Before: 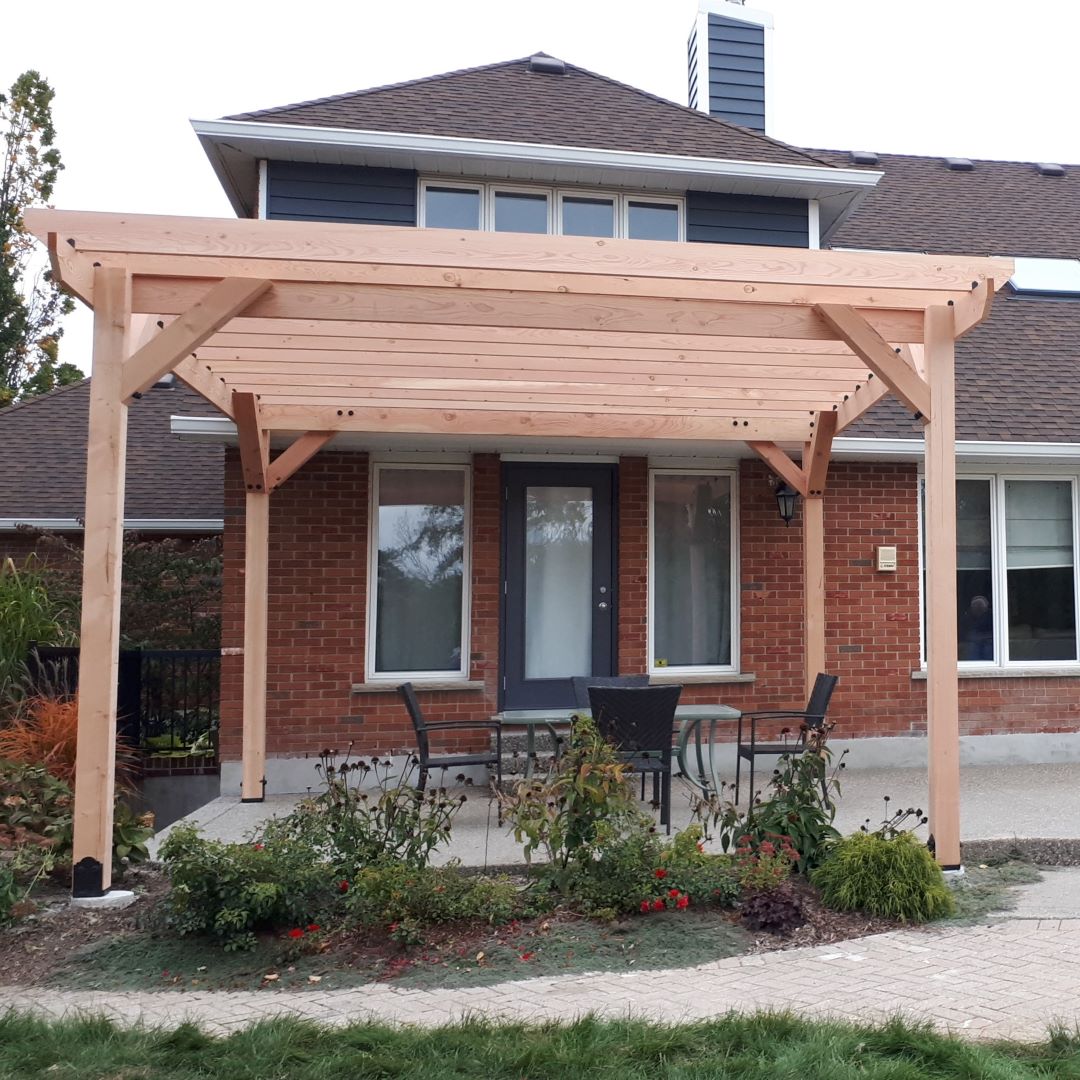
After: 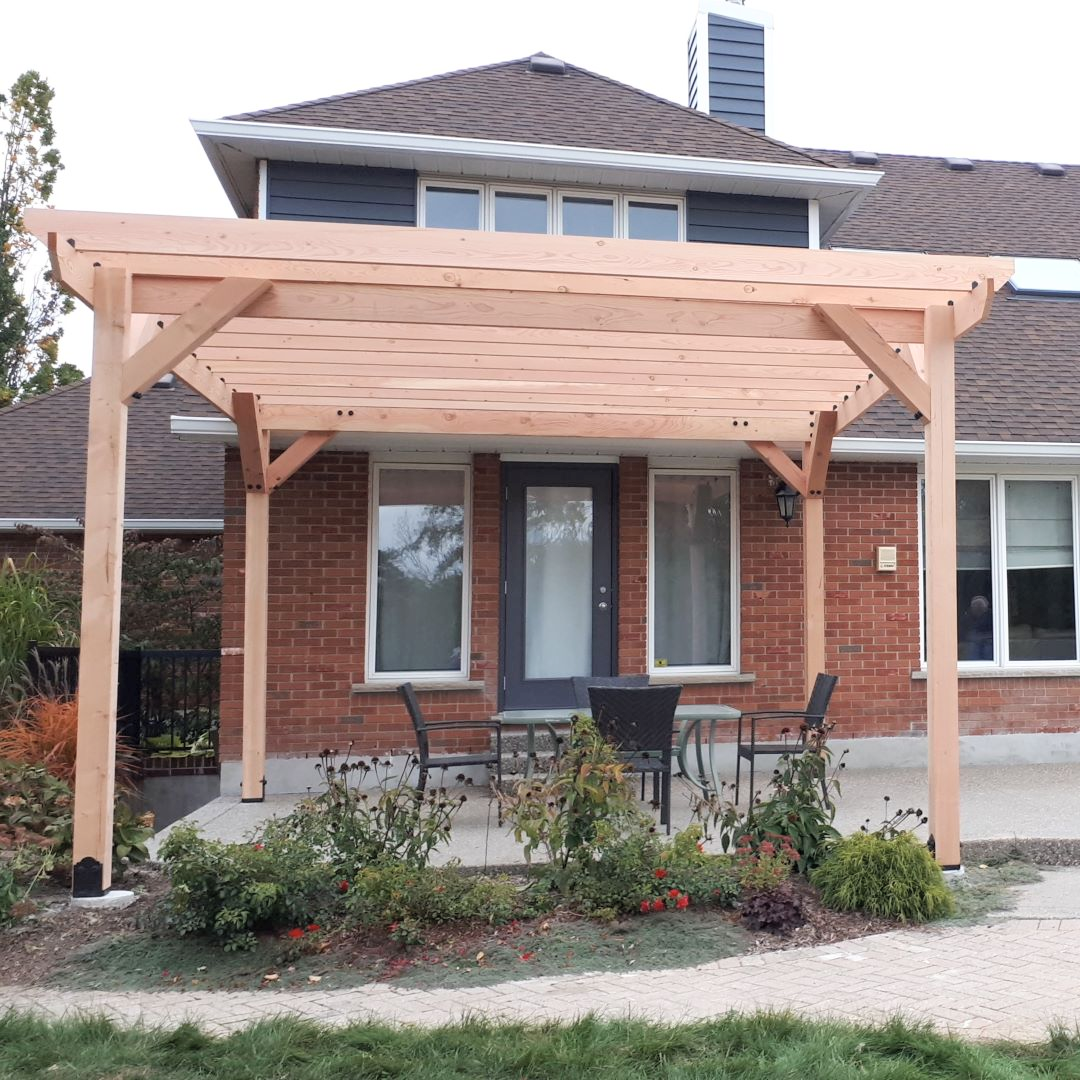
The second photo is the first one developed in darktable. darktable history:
contrast brightness saturation: brightness 0.13
shadows and highlights: shadows -28.65, highlights 29.52
